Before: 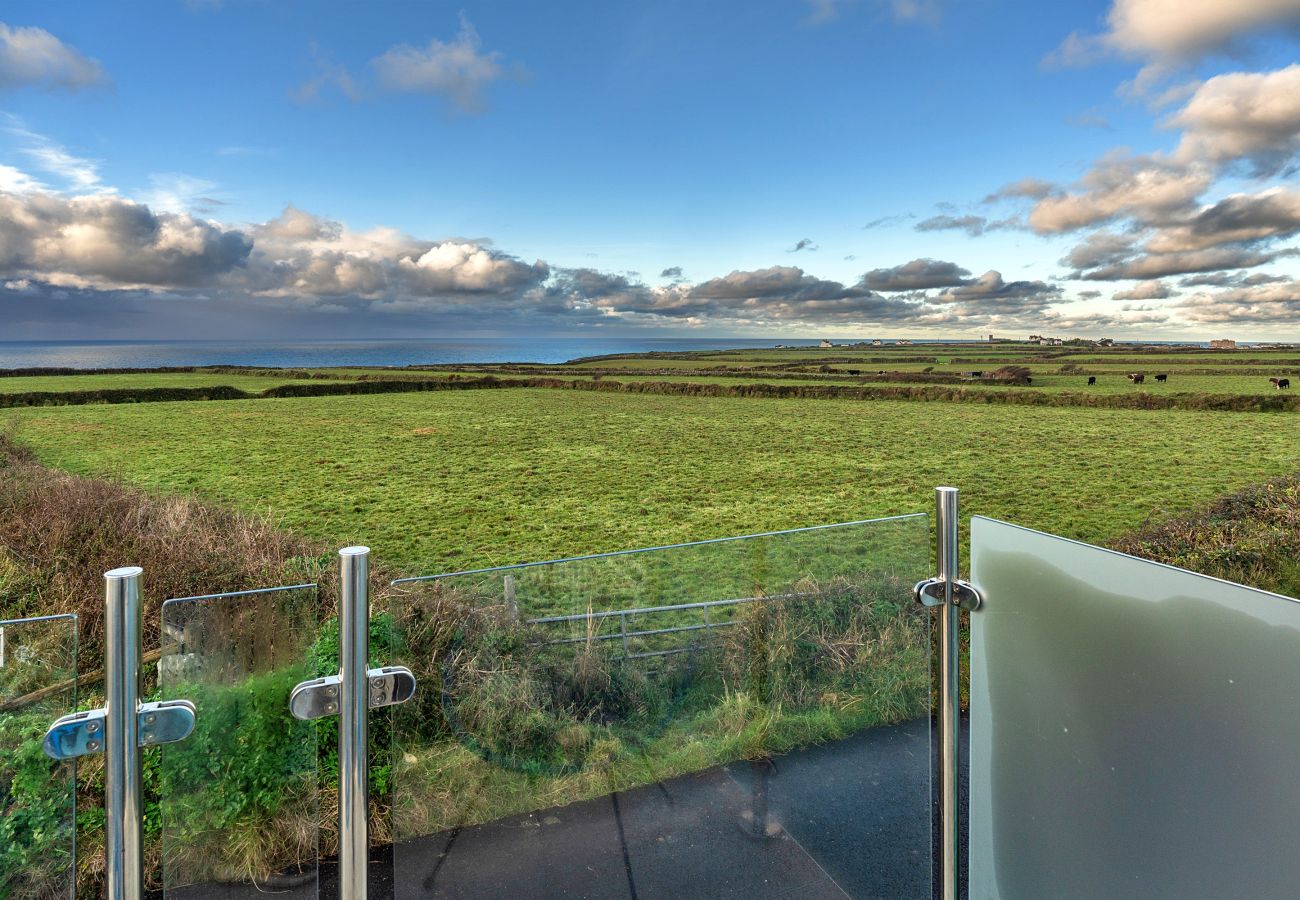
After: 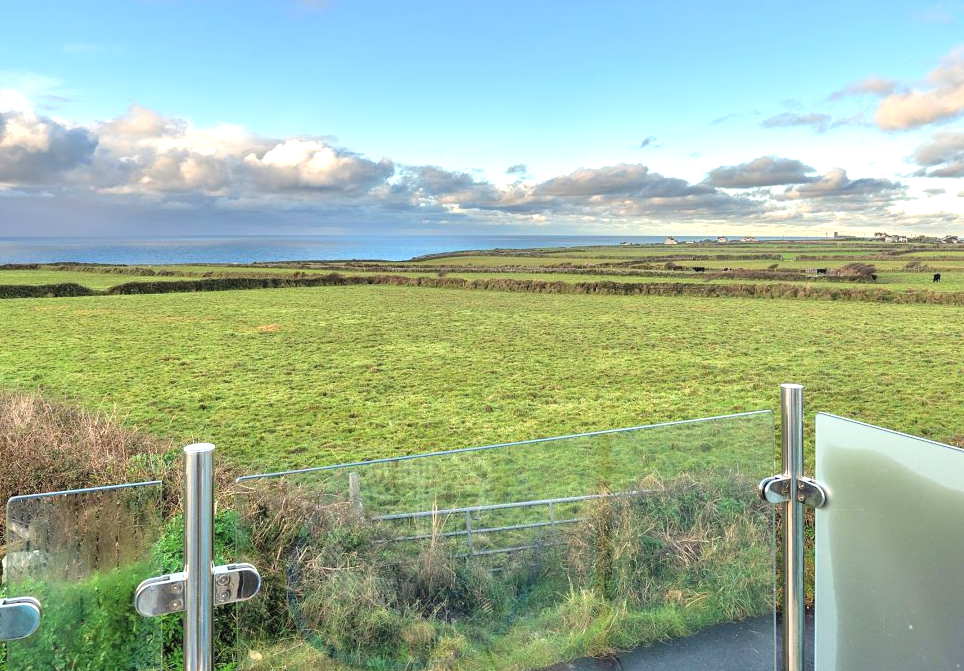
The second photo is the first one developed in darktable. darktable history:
crop and rotate: left 11.942%, top 11.462%, right 13.872%, bottom 13.92%
contrast brightness saturation: brightness 0.154
shadows and highlights: shadows -69.04, highlights 33.81, soften with gaussian
exposure: exposure 0.497 EV, compensate highlight preservation false
